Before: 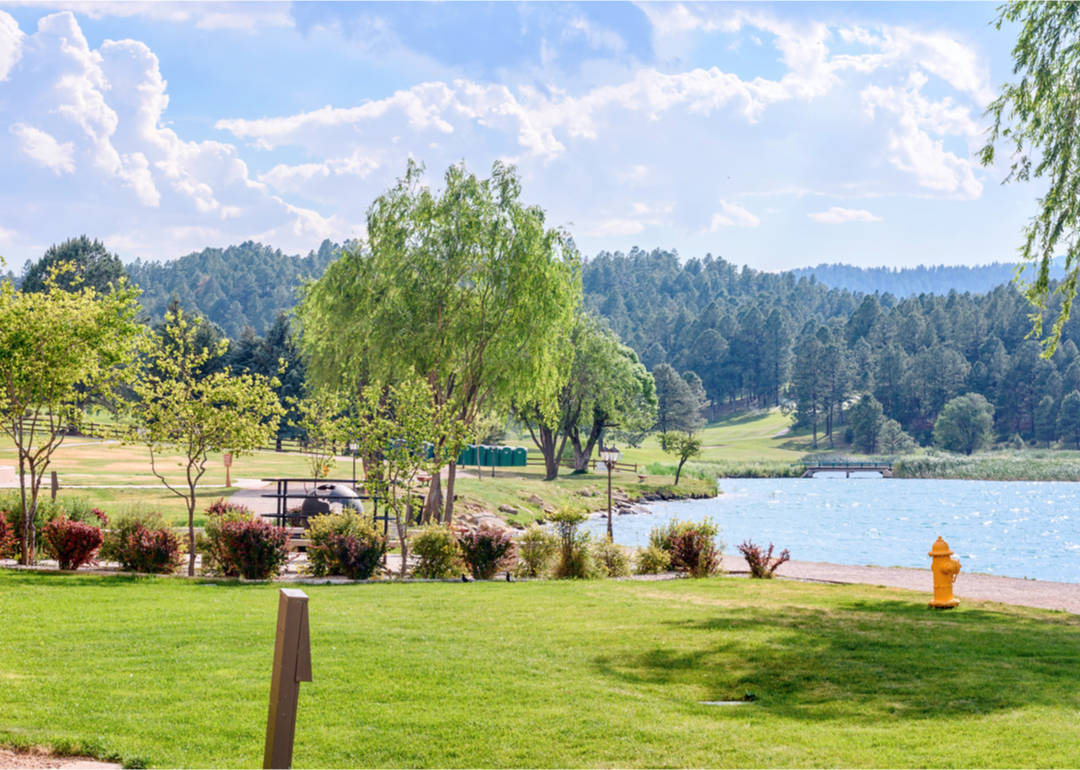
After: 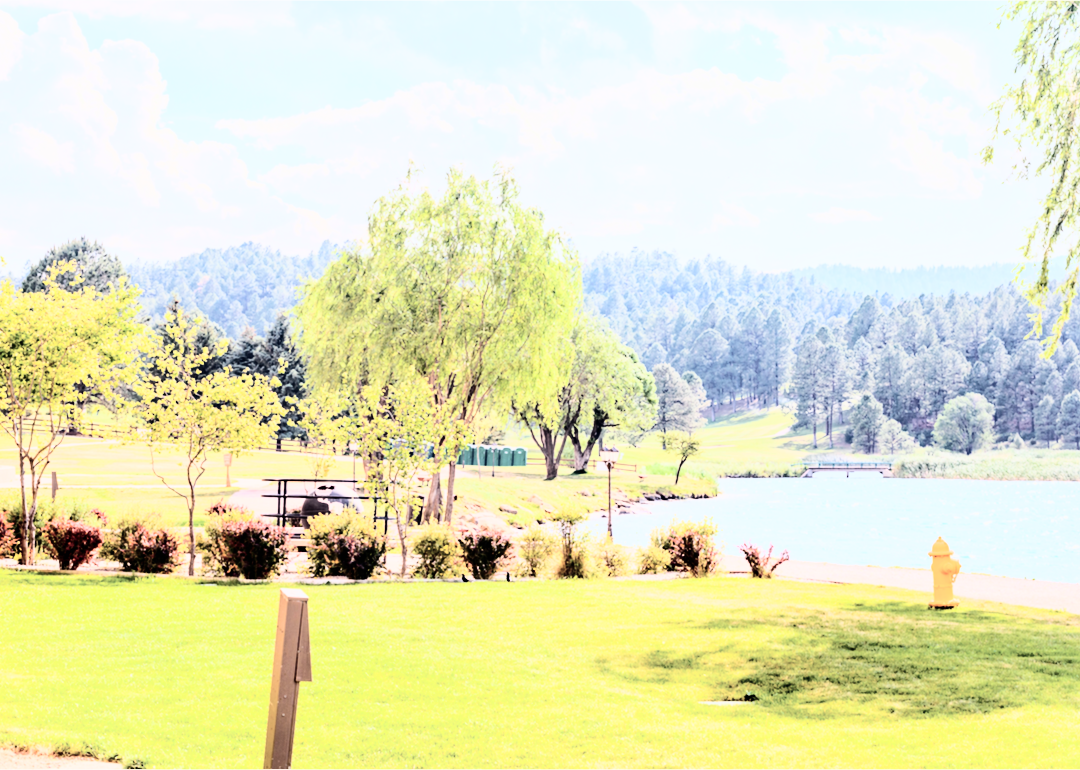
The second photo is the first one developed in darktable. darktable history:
filmic rgb: black relative exposure -6.93 EV, white relative exposure 5.65 EV, hardness 2.86
shadows and highlights: shadows -71.65, highlights 35.42, highlights color adjustment 49.12%, soften with gaussian
haze removal: compatibility mode true, adaptive false
tone curve: curves: ch0 [(0, 0) (0.003, 0.003) (0.011, 0.011) (0.025, 0.026) (0.044, 0.045) (0.069, 0.087) (0.1, 0.141) (0.136, 0.202) (0.177, 0.271) (0.224, 0.357) (0.277, 0.461) (0.335, 0.583) (0.399, 0.685) (0.468, 0.782) (0.543, 0.867) (0.623, 0.927) (0.709, 0.96) (0.801, 0.975) (0.898, 0.987) (1, 1)], color space Lab, independent channels, preserve colors none
color balance rgb: power › chroma 1.545%, power › hue 27.75°, perceptual saturation grading › global saturation 0.804%, perceptual brilliance grading › highlights 7.436%, perceptual brilliance grading › mid-tones 4.069%, perceptual brilliance grading › shadows 2.152%
